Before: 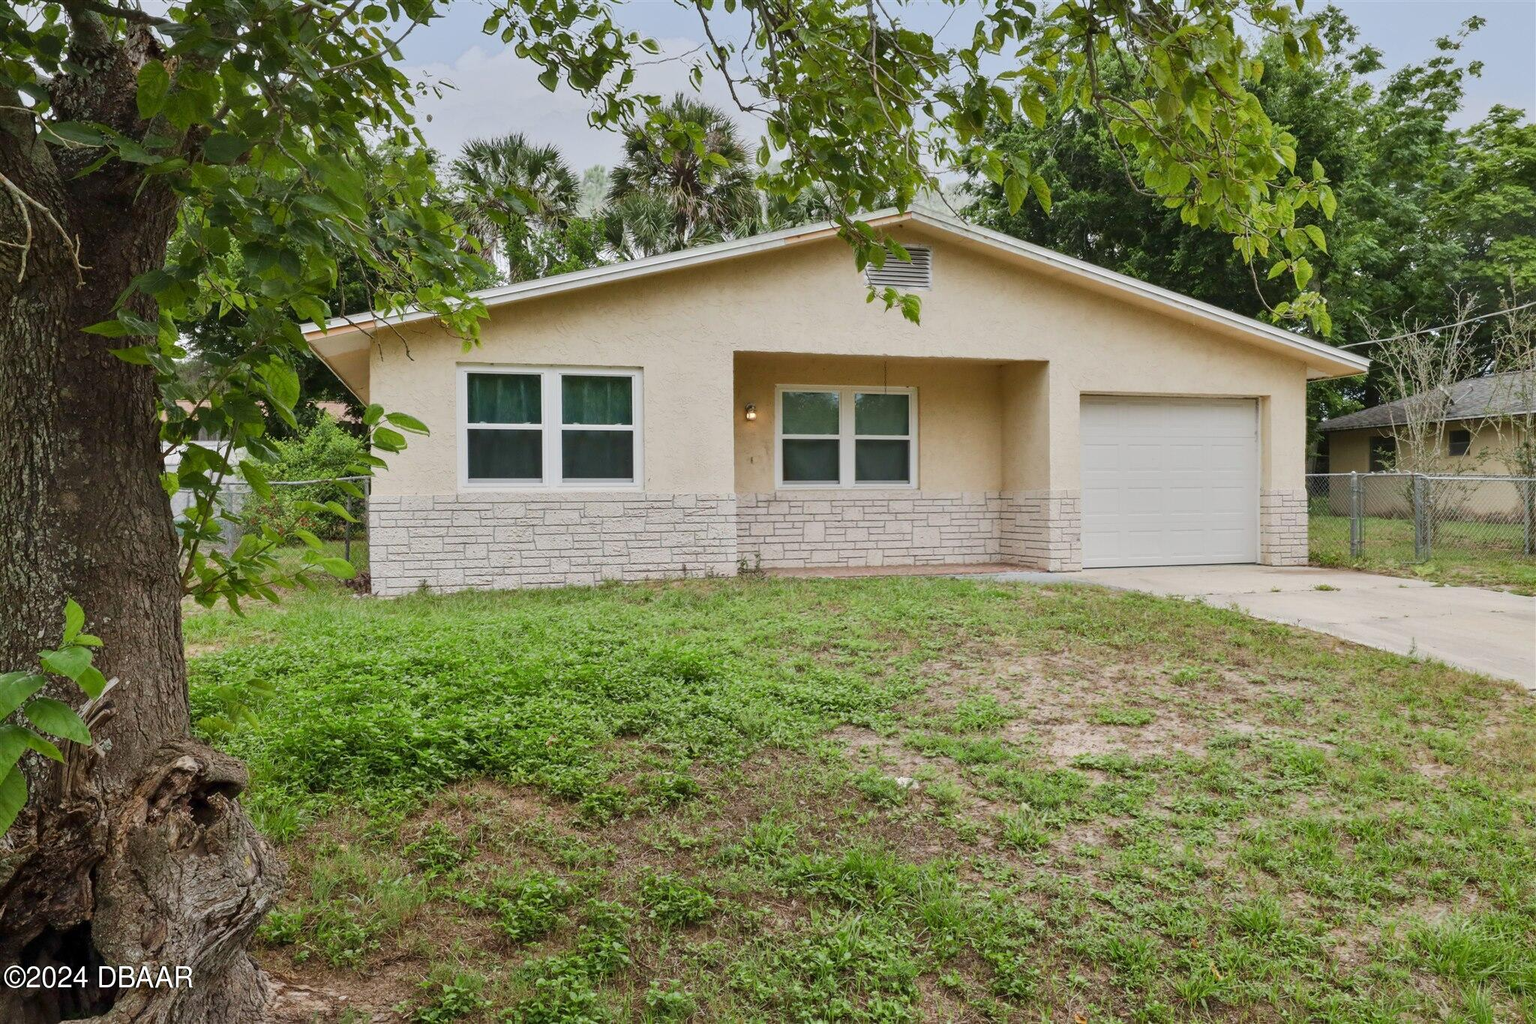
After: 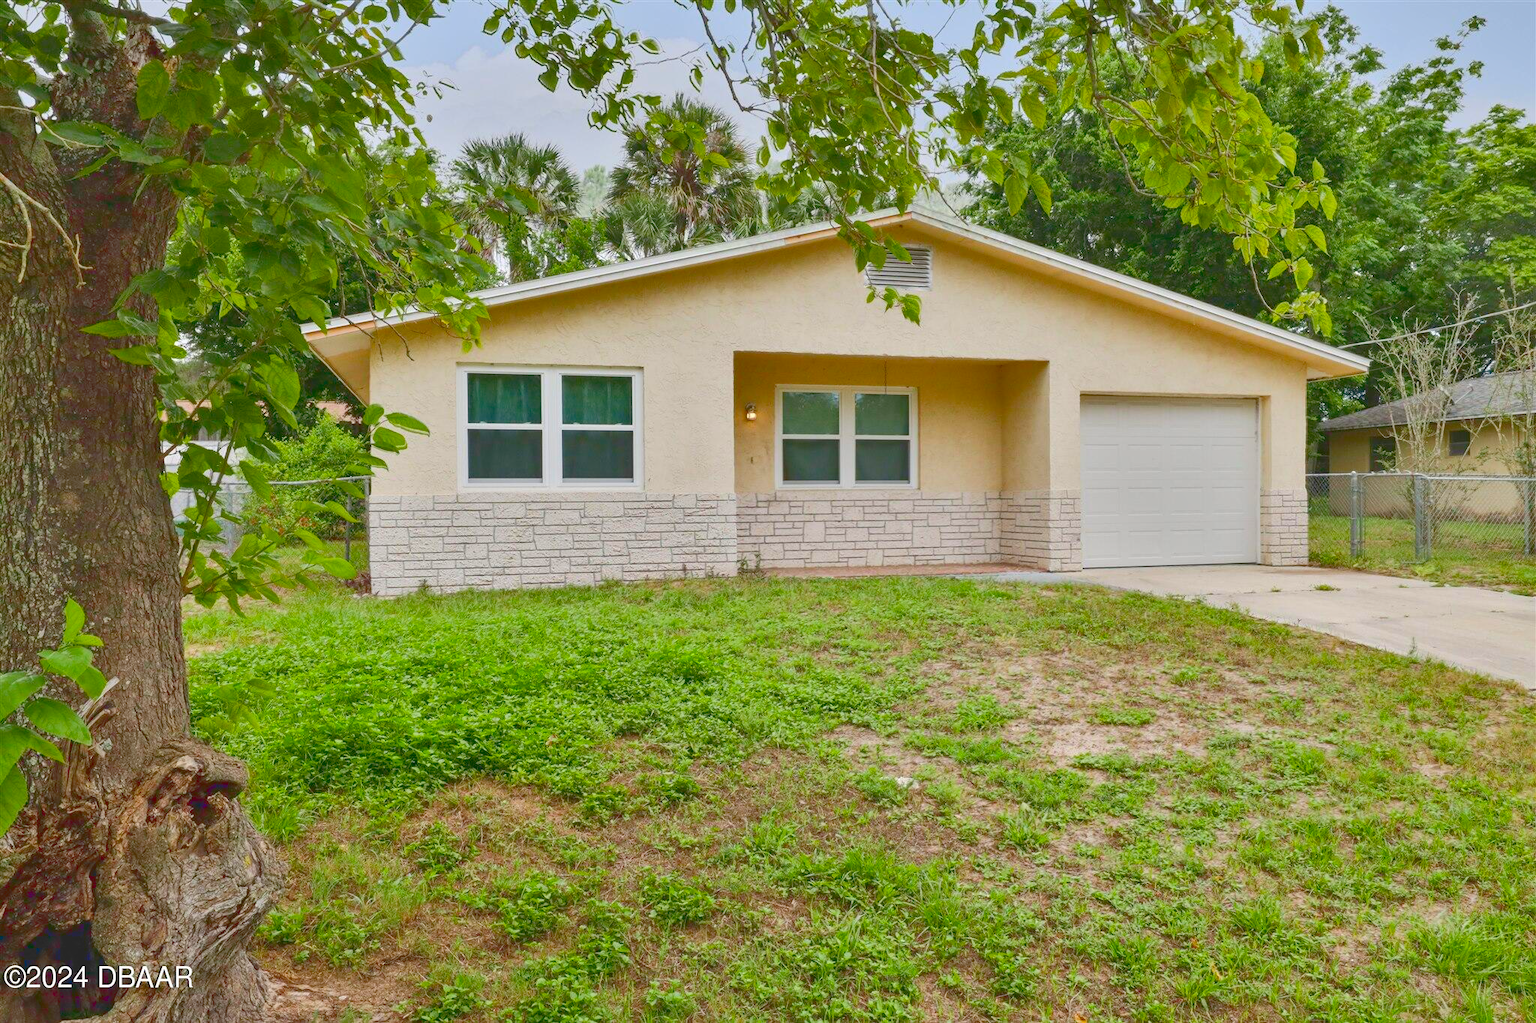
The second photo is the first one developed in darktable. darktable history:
white balance: emerald 1
color balance rgb: perceptual saturation grading › global saturation 20%, global vibrance 20%
tone curve: curves: ch0 [(0, 0.137) (1, 1)], color space Lab, linked channels, preserve colors none
shadows and highlights: low approximation 0.01, soften with gaussian
